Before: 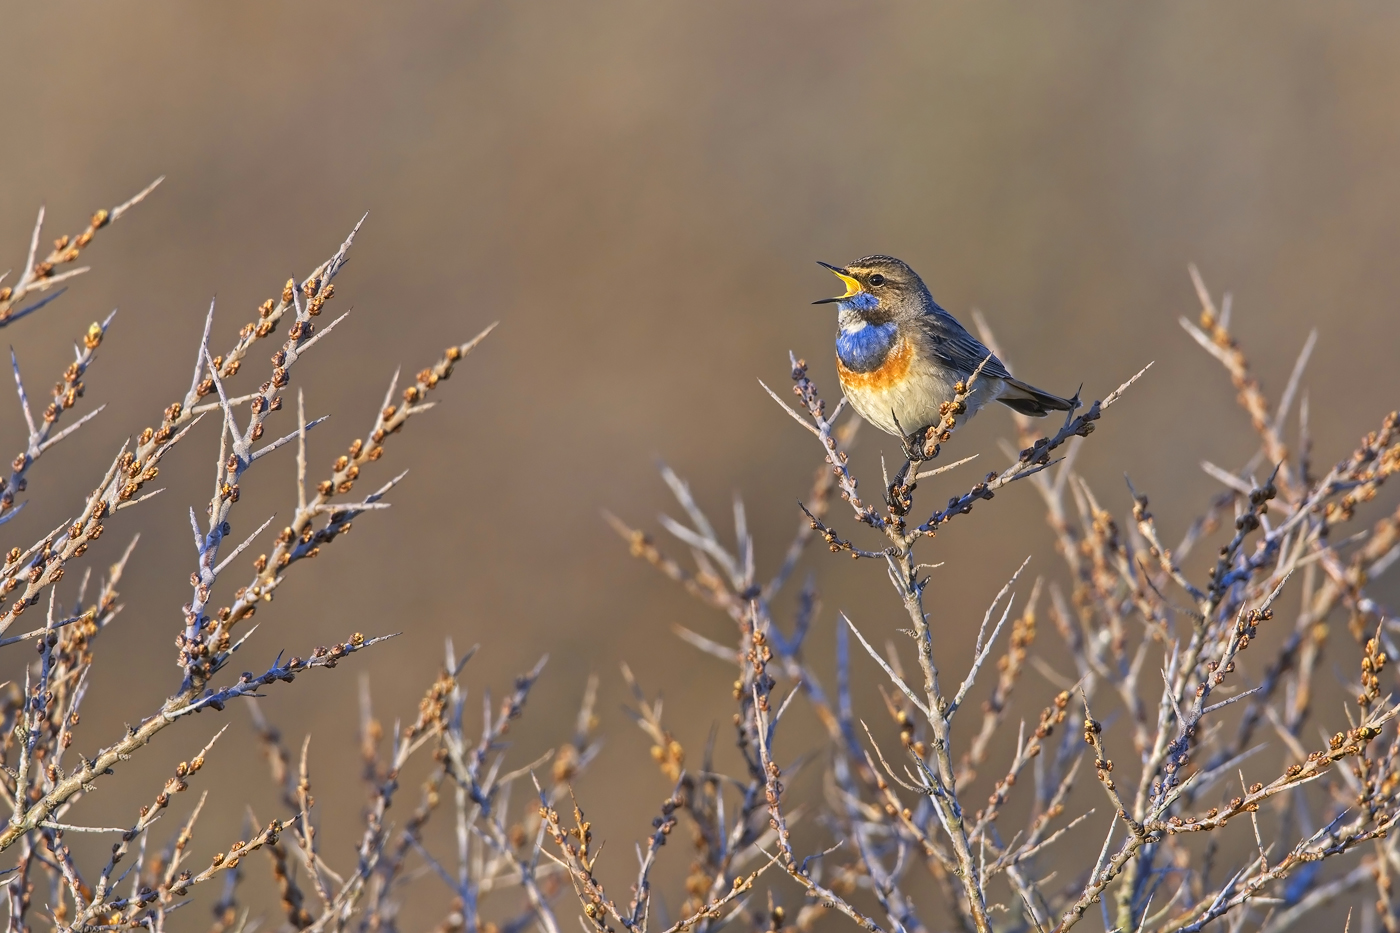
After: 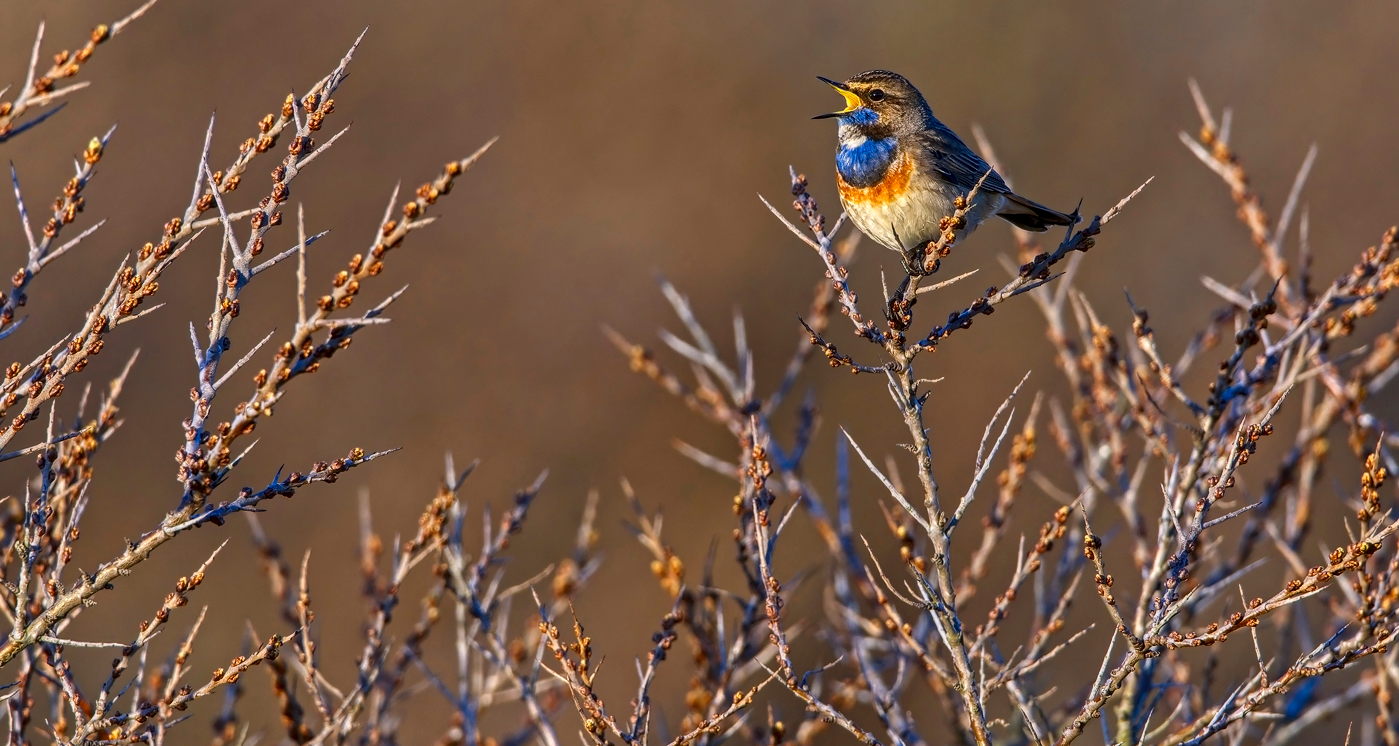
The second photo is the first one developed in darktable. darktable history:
contrast brightness saturation: brightness -0.2, saturation 0.08
crop and rotate: top 19.998%
local contrast: on, module defaults
